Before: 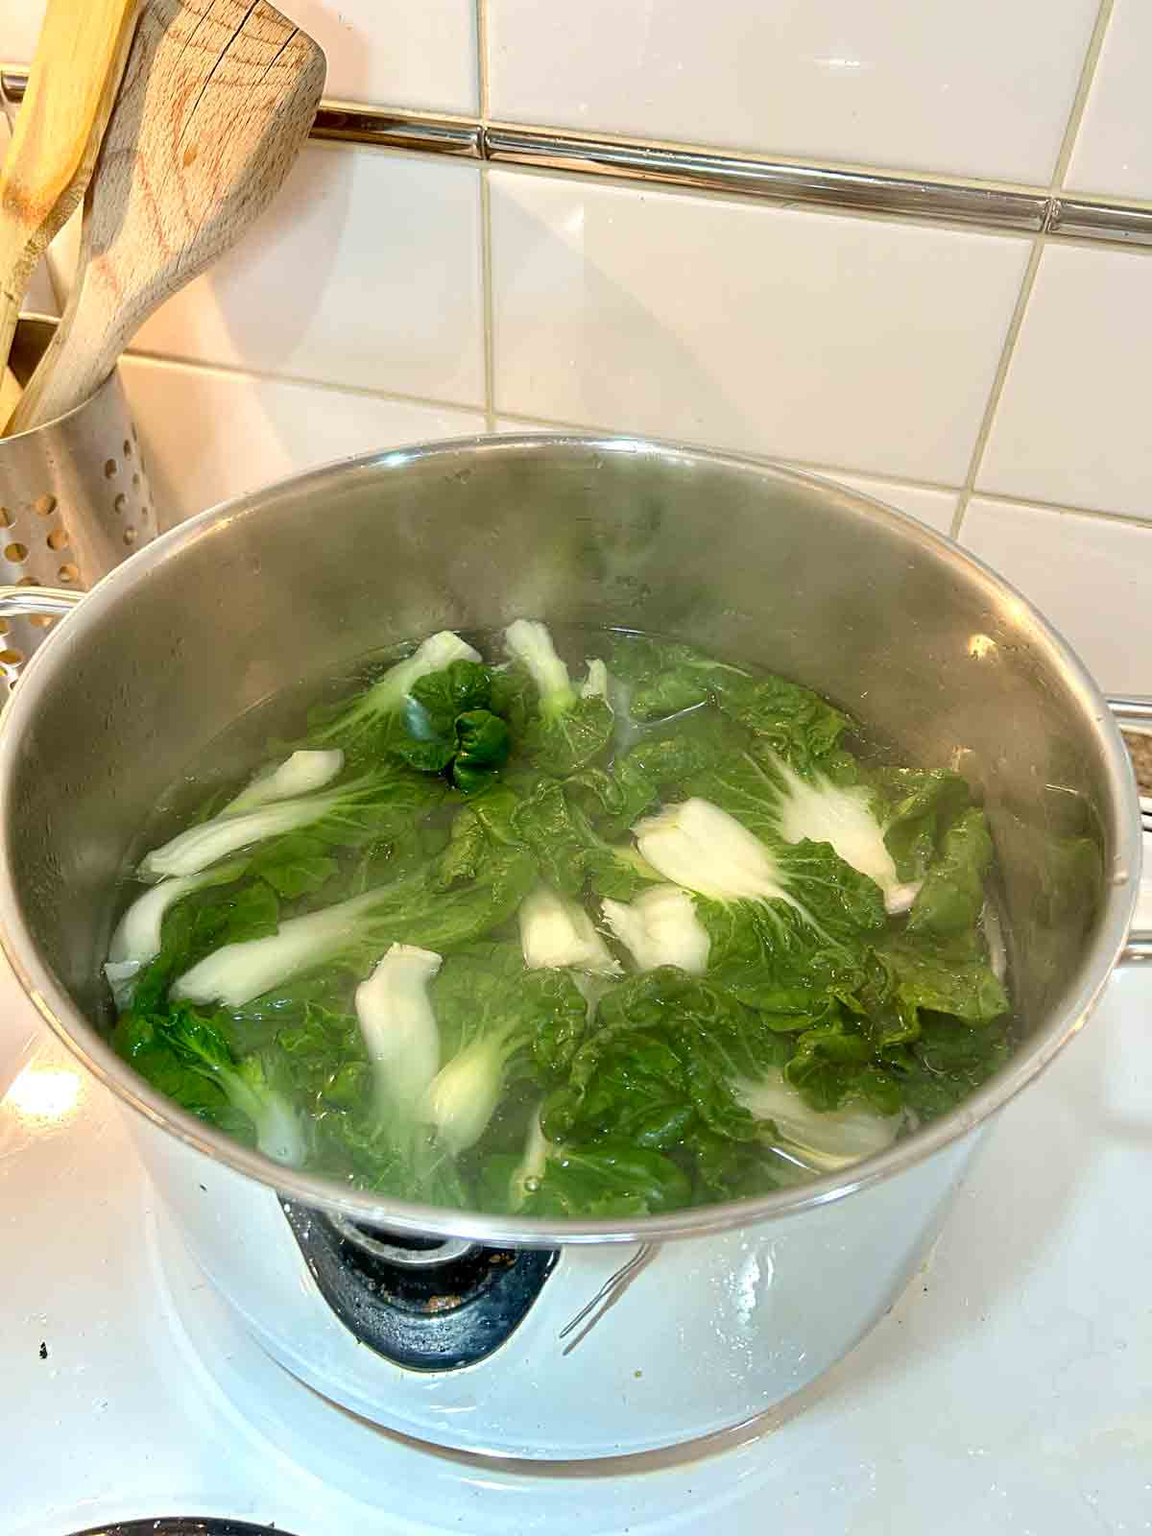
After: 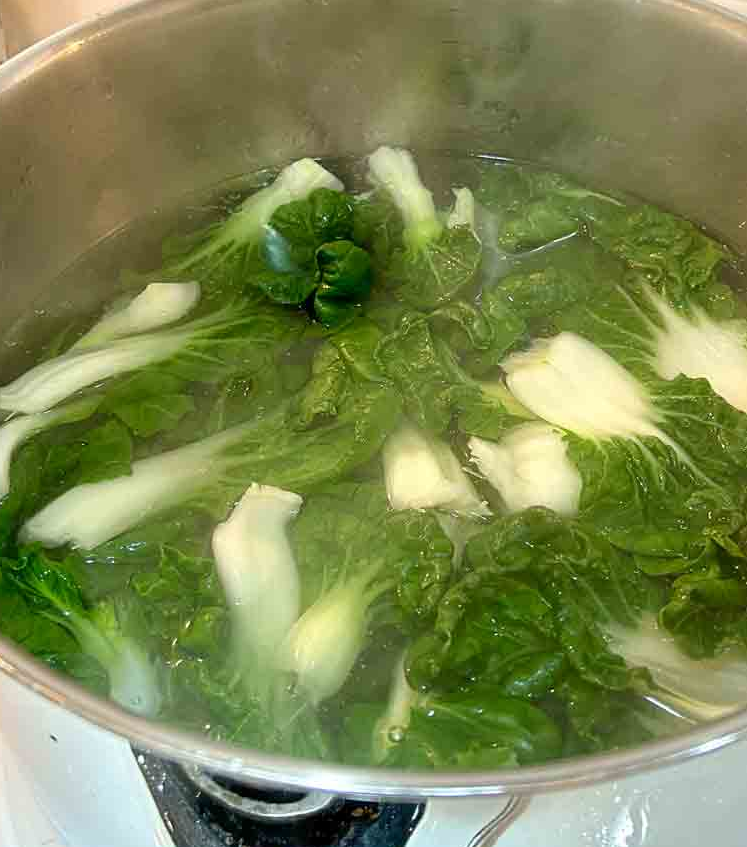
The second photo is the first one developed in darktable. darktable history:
crop: left 13.243%, top 31.23%, right 24.441%, bottom 15.795%
